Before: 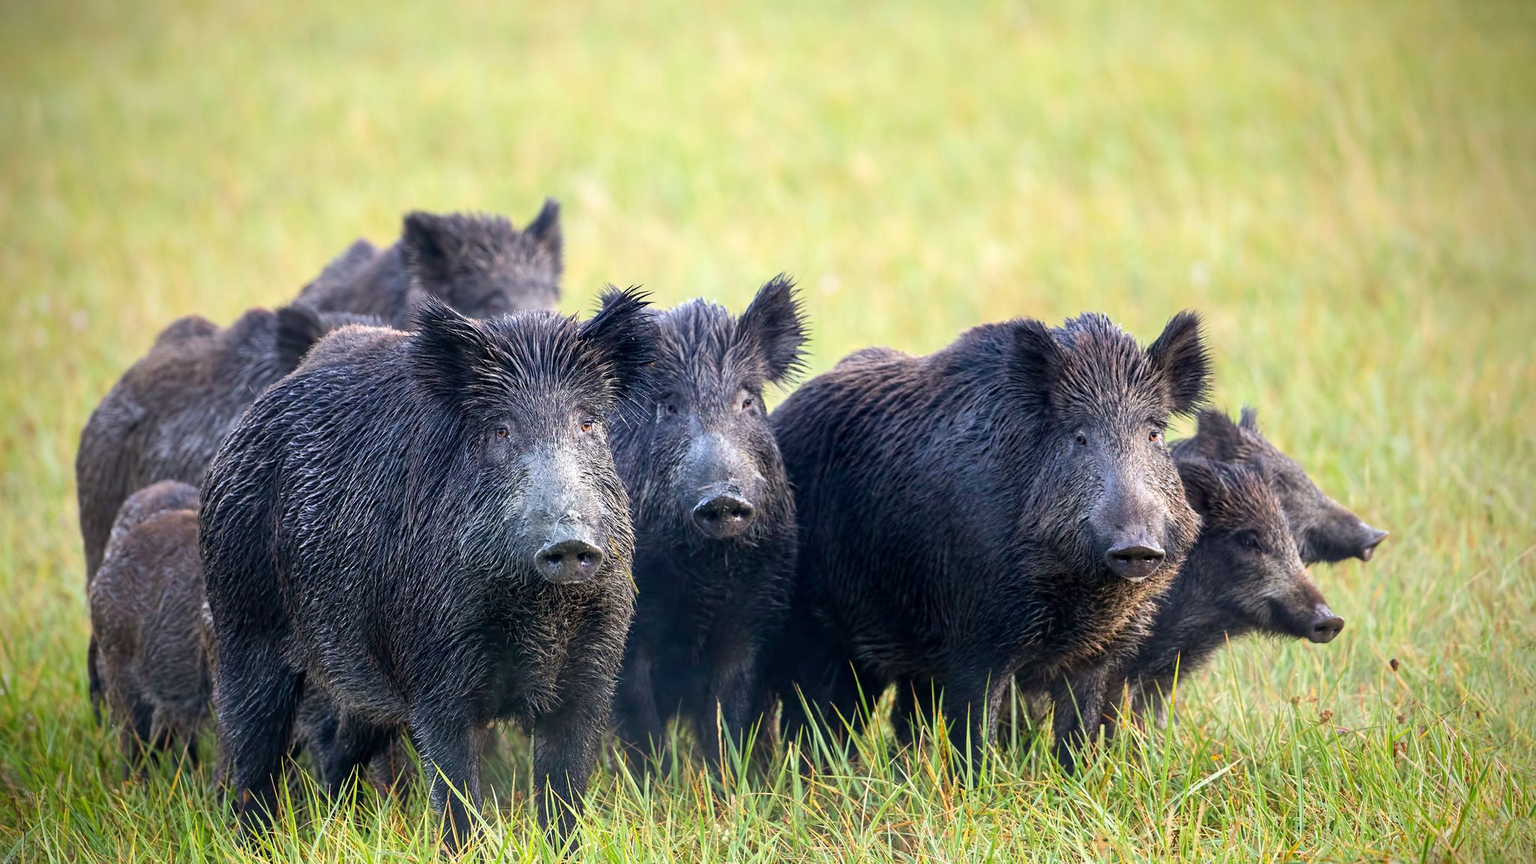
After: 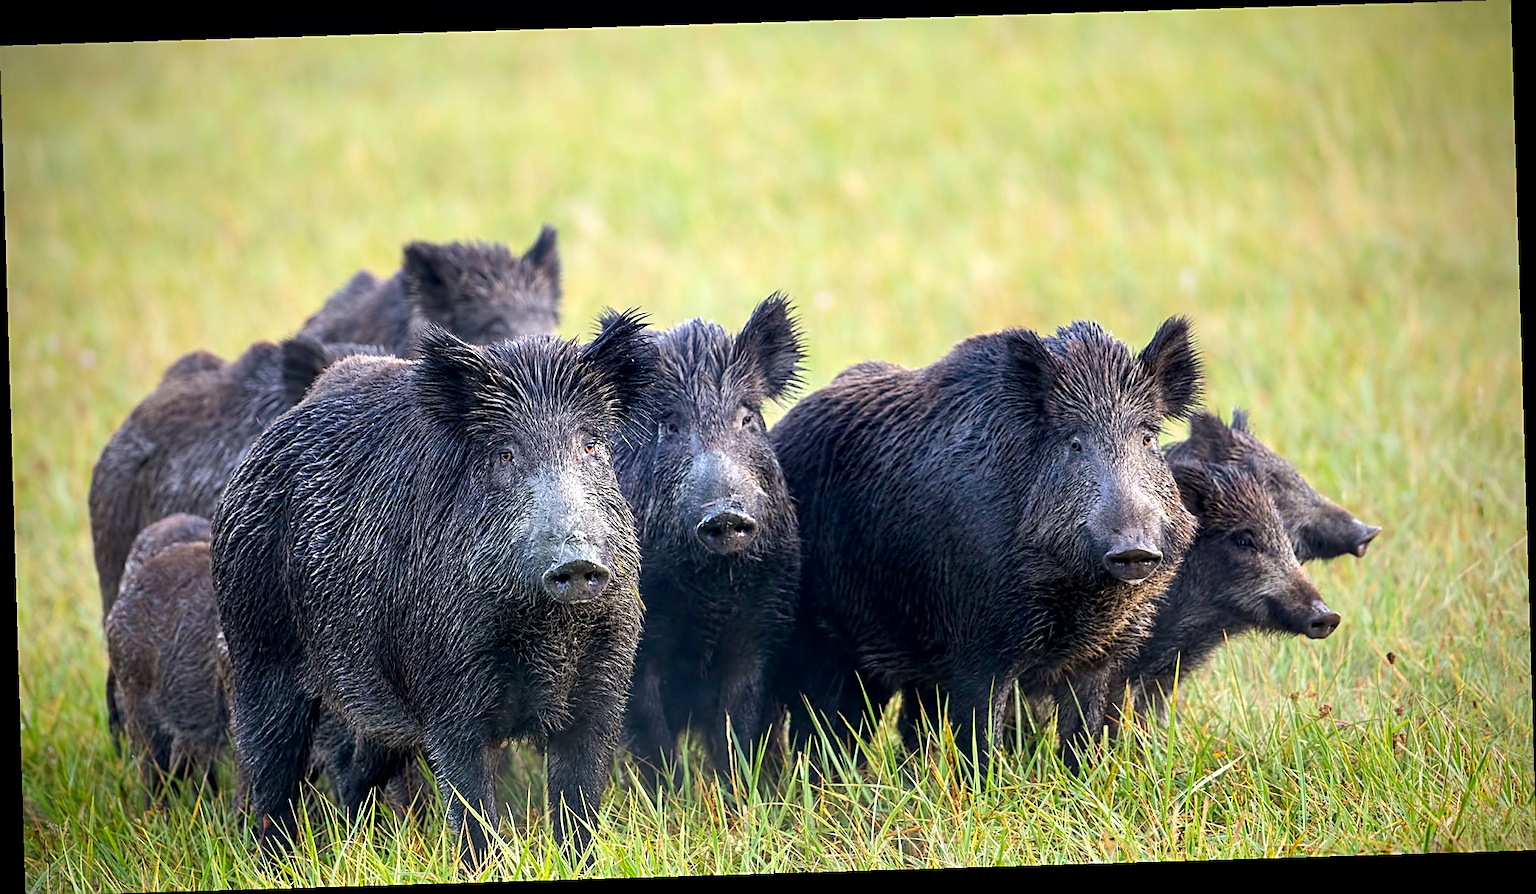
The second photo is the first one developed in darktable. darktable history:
rotate and perspective: rotation -1.75°, automatic cropping off
contrast equalizer: octaves 7, y [[0.524 ×6], [0.512 ×6], [0.379 ×6], [0 ×6], [0 ×6]]
vibrance: on, module defaults
sharpen: on, module defaults
